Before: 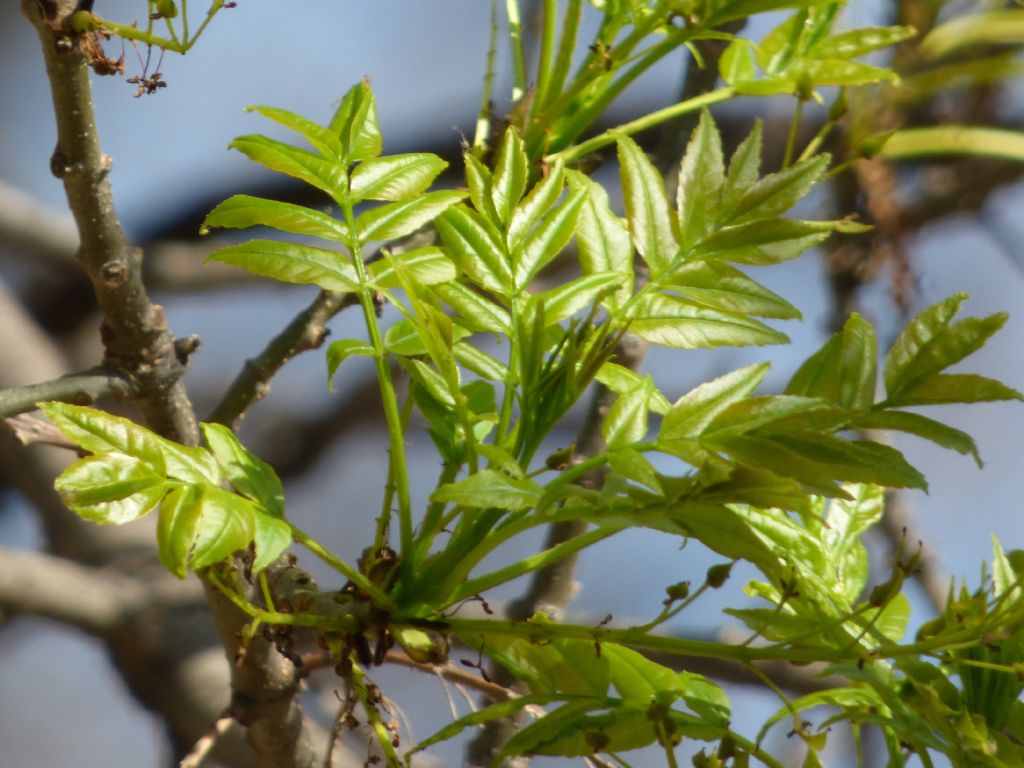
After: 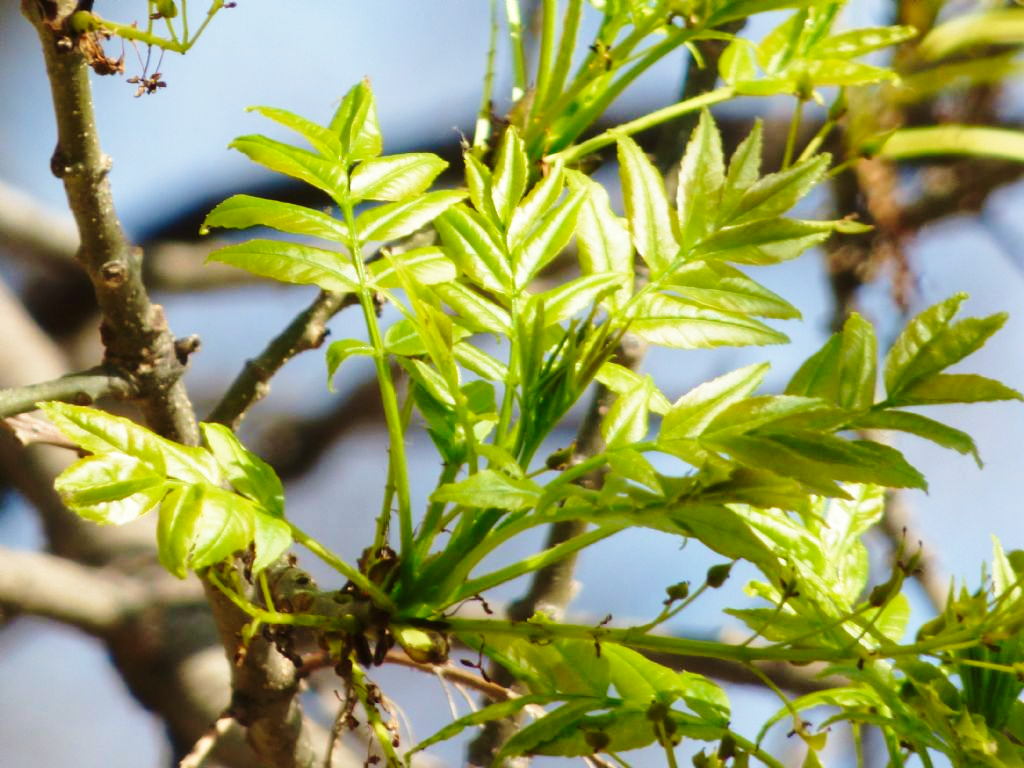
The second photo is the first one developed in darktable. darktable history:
velvia: strength 29.72%
base curve: curves: ch0 [(0, 0) (0.028, 0.03) (0.121, 0.232) (0.46, 0.748) (0.859, 0.968) (1, 1)], exposure shift 0.01, preserve colors none
